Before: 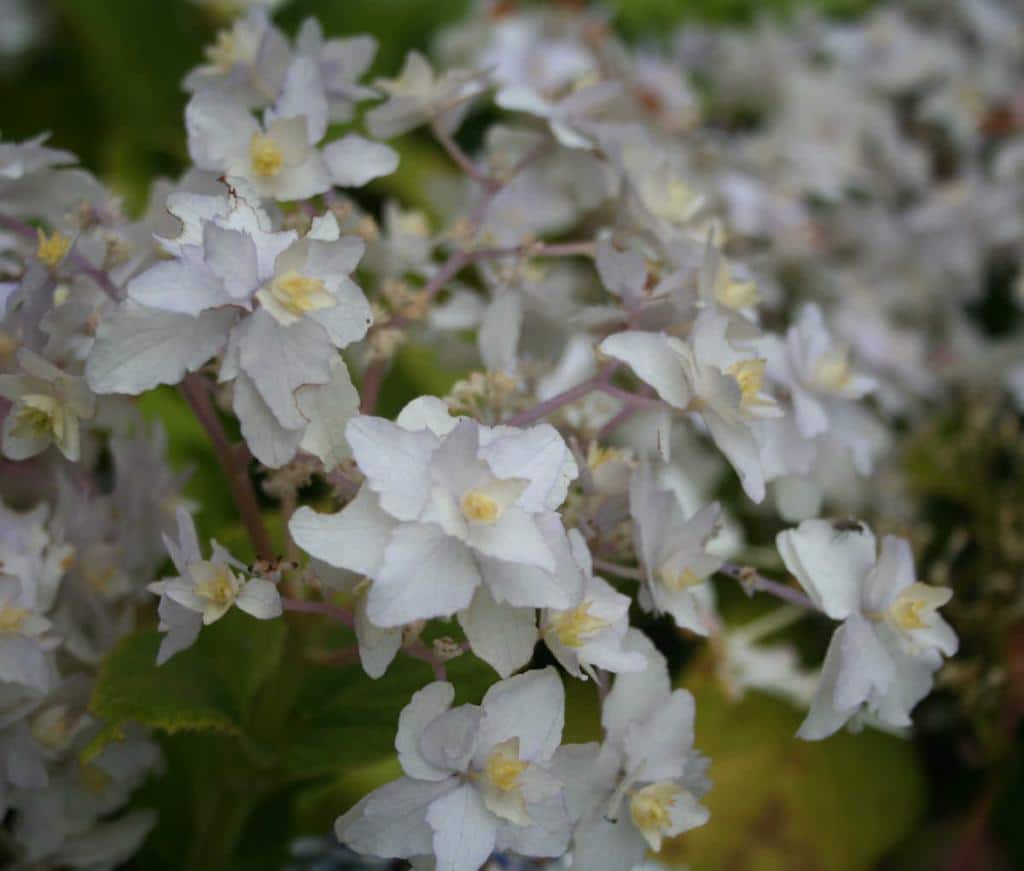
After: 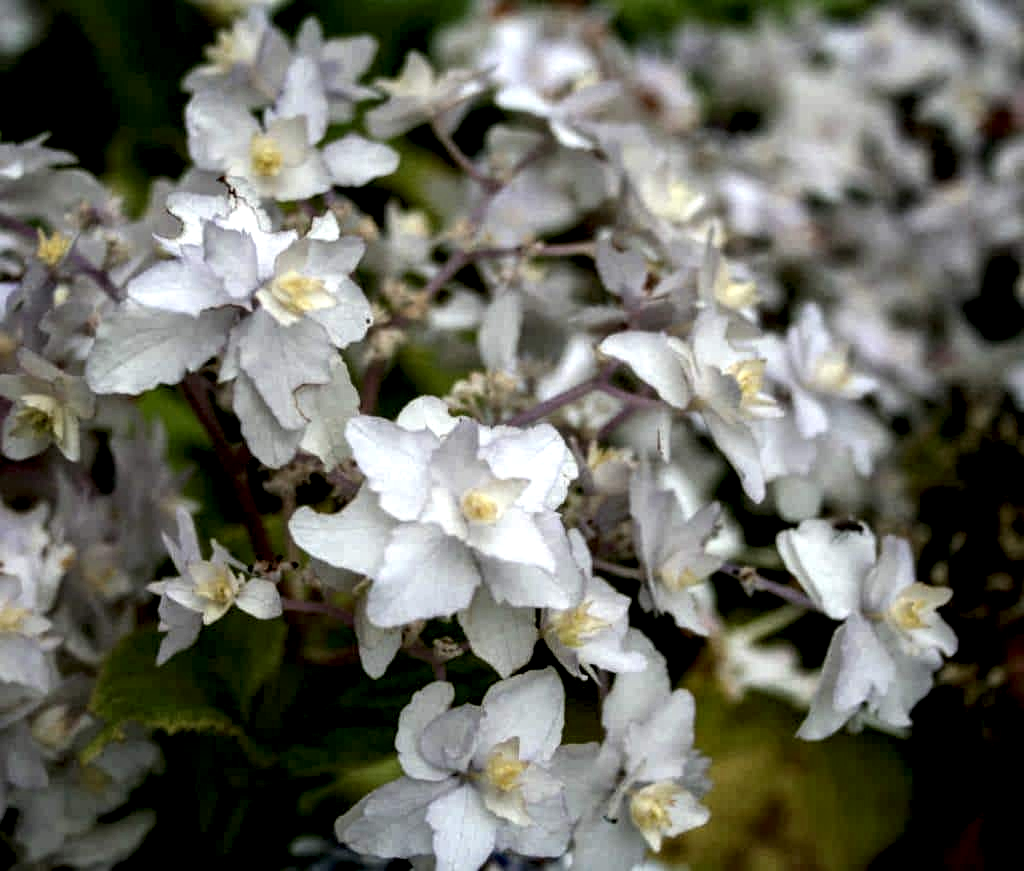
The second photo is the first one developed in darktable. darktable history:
local contrast: shadows 186%, detail 224%
